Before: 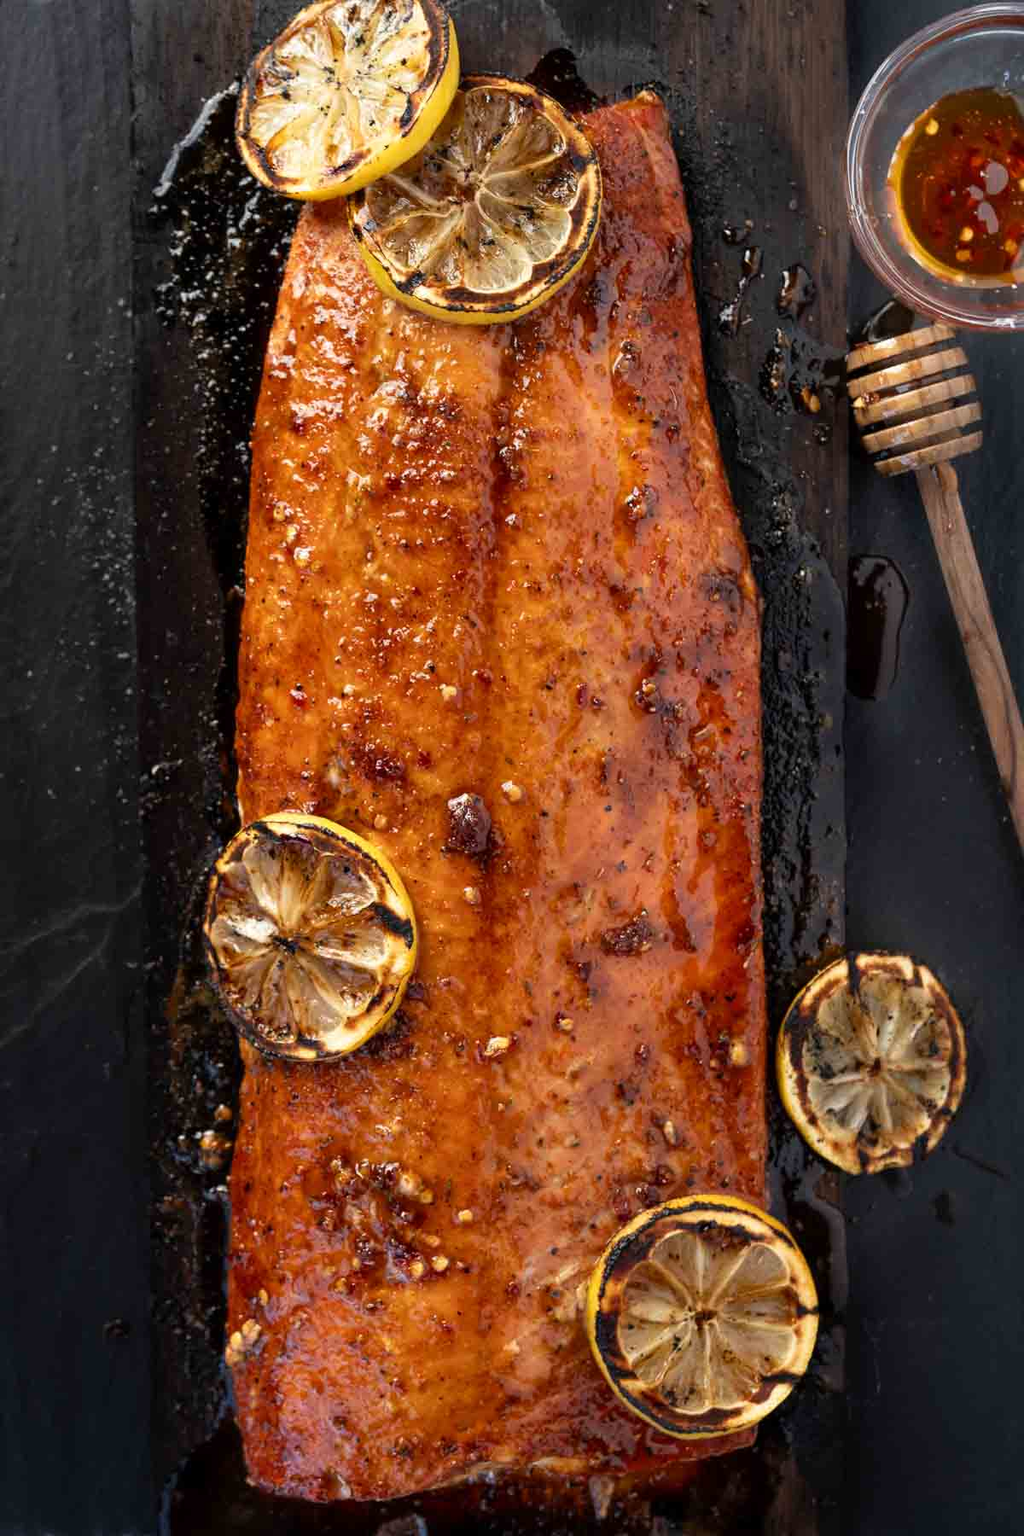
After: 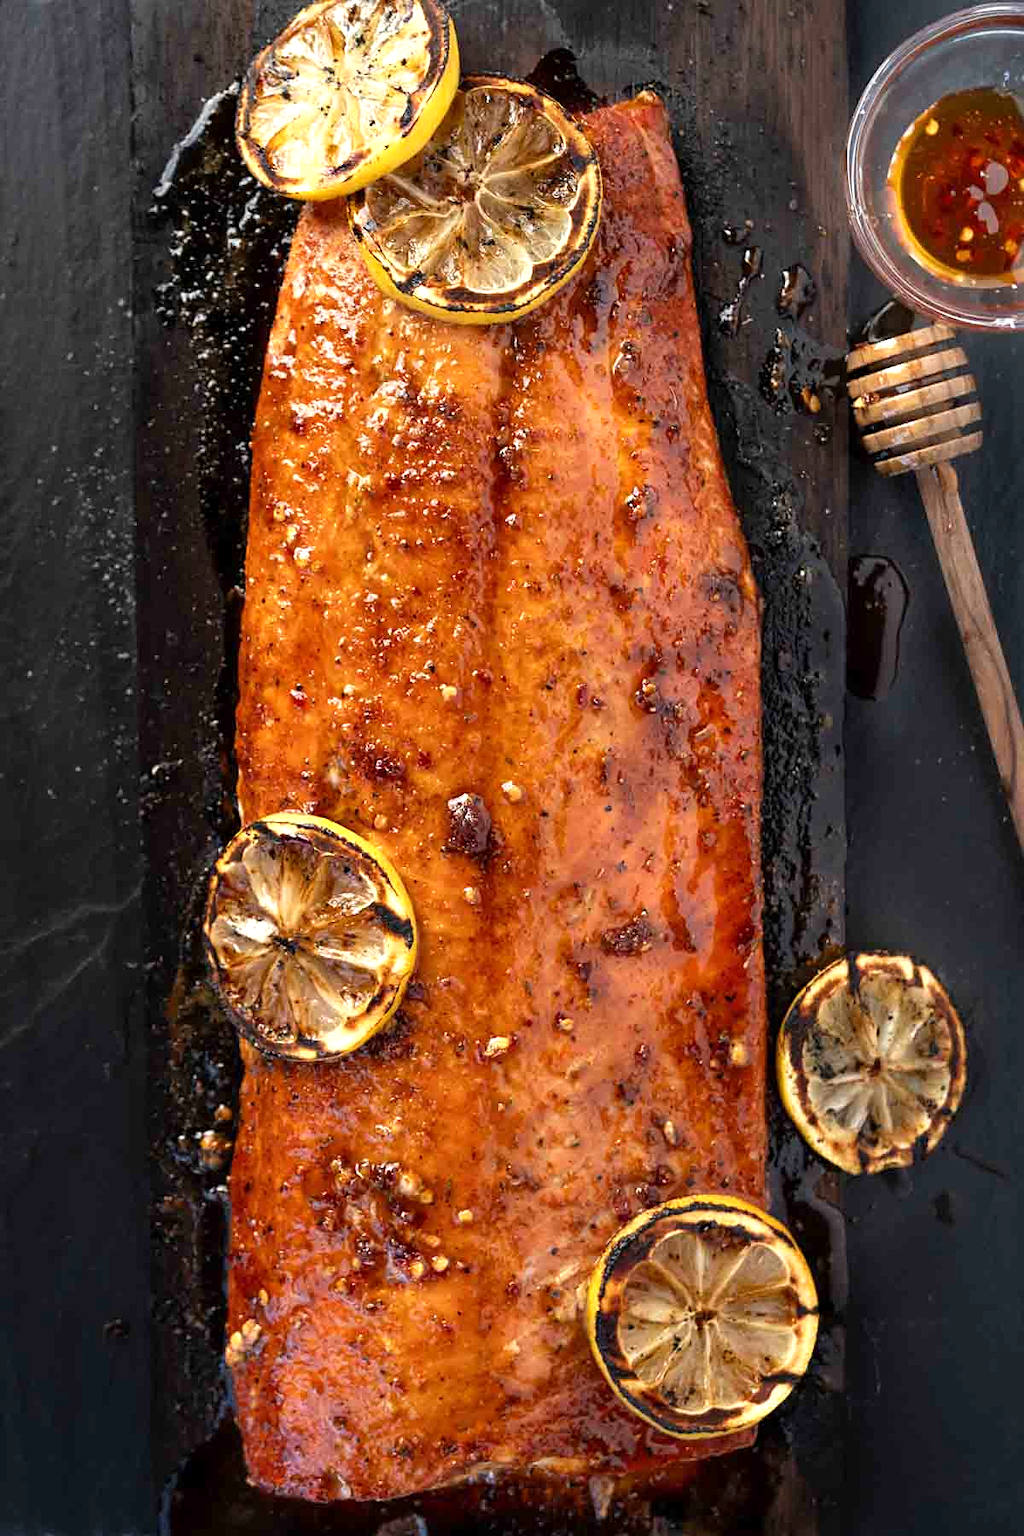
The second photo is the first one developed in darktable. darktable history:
sharpen: amount 0.2
exposure: exposure 0.4 EV, compensate highlight preservation false
